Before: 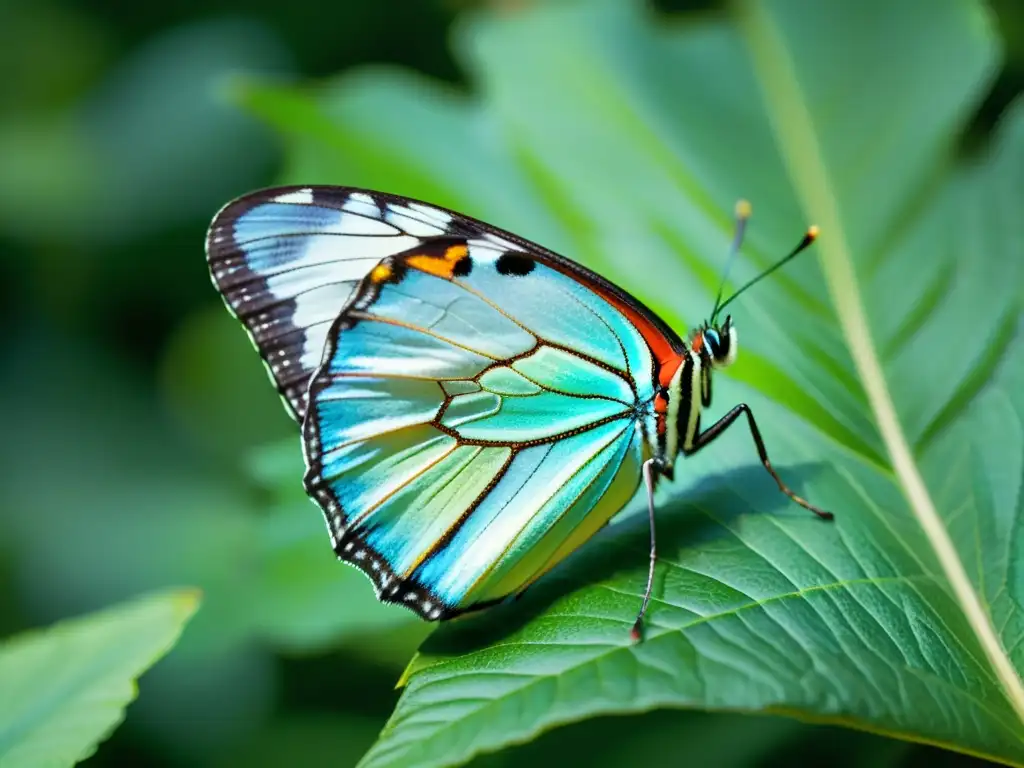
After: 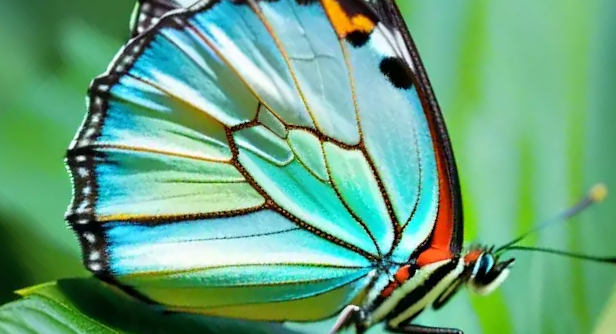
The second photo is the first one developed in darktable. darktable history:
crop and rotate: angle -44.38°, top 16.624%, right 0.877%, bottom 11.661%
